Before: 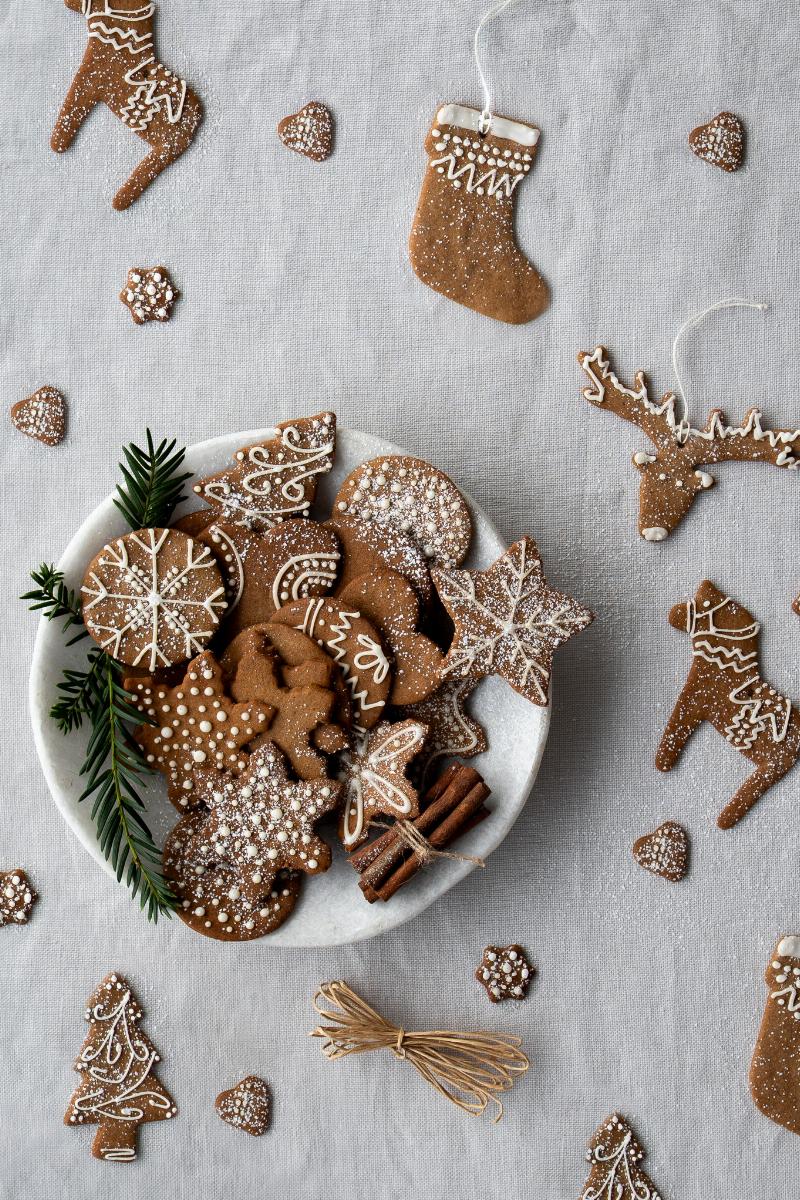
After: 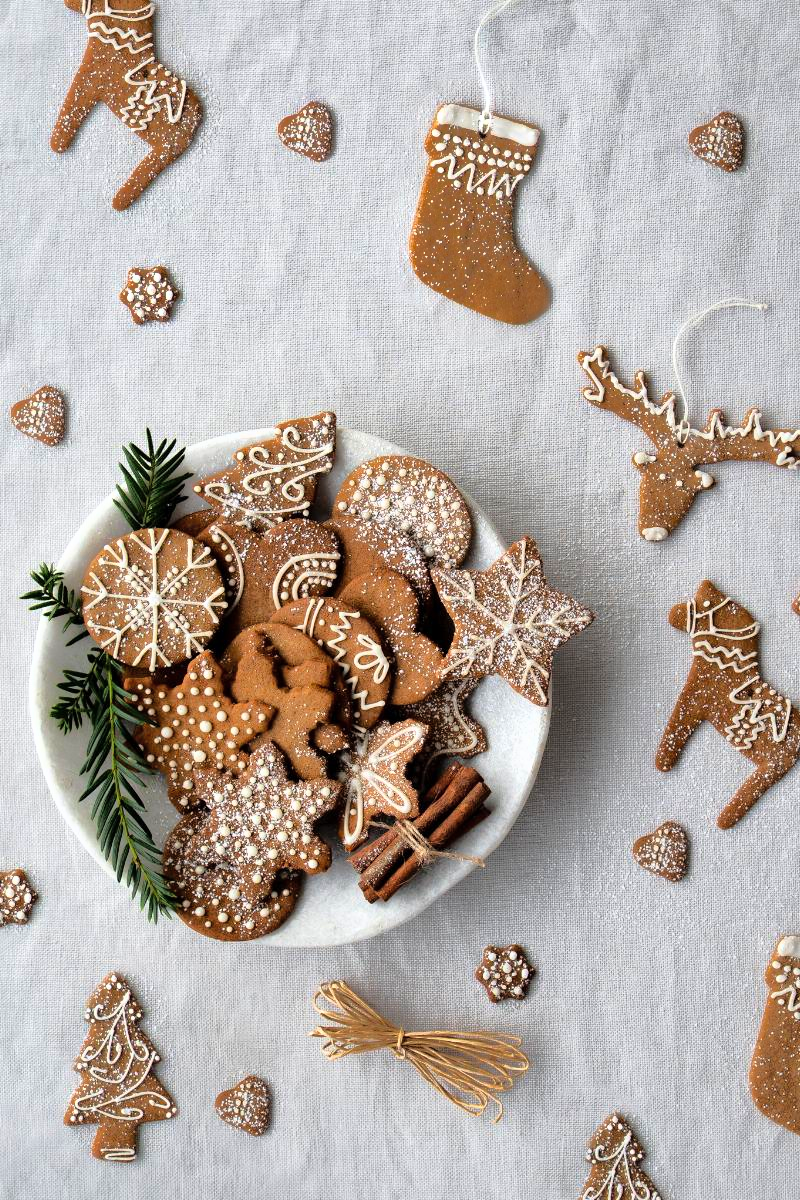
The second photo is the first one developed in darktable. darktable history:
shadows and highlights: shadows 39.67, highlights -59.98
base curve: curves: ch0 [(0, 0) (0.008, 0.007) (0.022, 0.029) (0.048, 0.089) (0.092, 0.197) (0.191, 0.399) (0.275, 0.534) (0.357, 0.65) (0.477, 0.78) (0.542, 0.833) (0.799, 0.973) (1, 1)]
